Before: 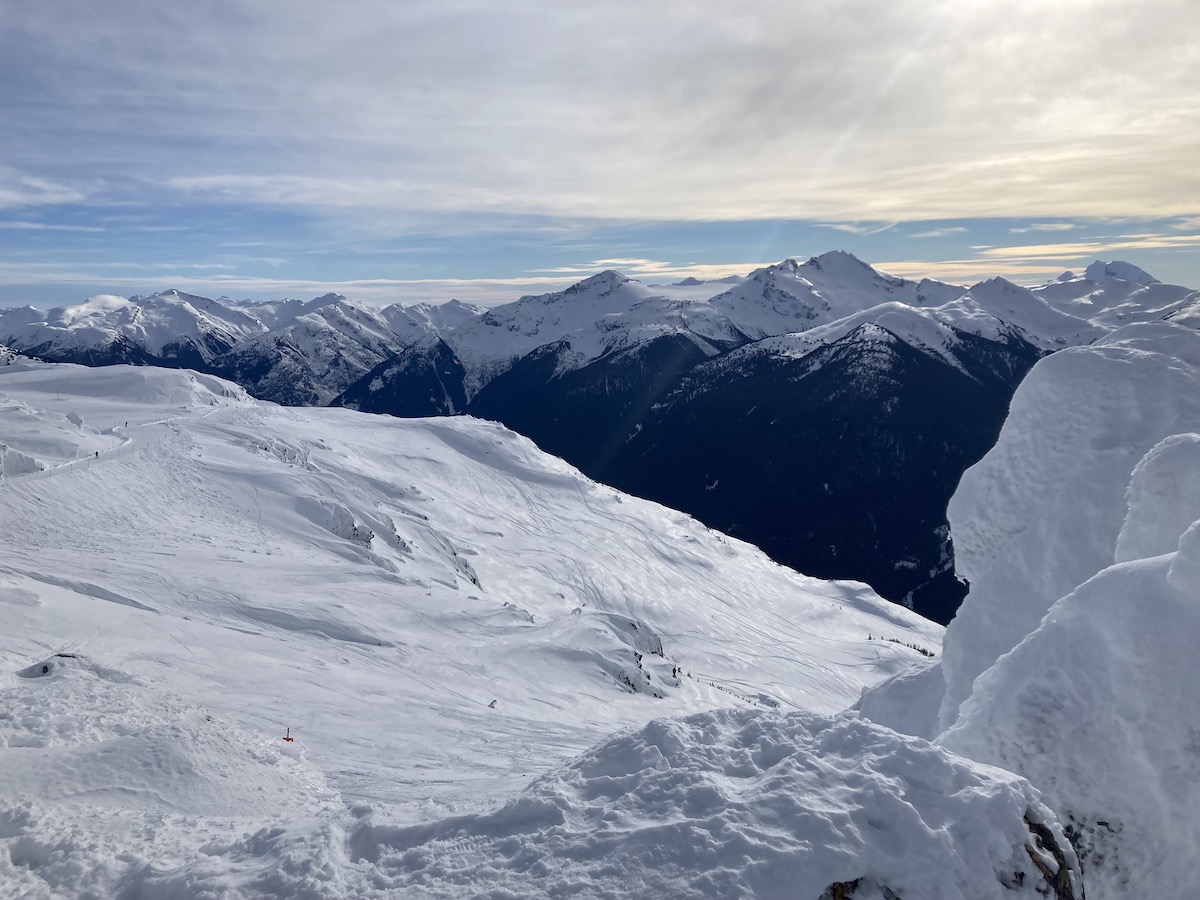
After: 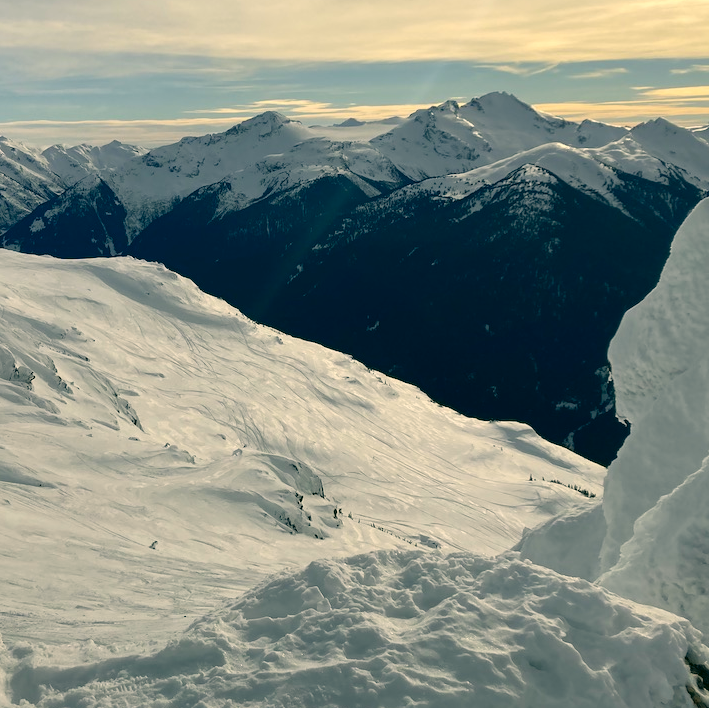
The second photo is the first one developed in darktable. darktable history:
crop and rotate: left 28.256%, top 17.734%, right 12.656%, bottom 3.573%
color correction: highlights a* 5.3, highlights b* 24.26, shadows a* -15.58, shadows b* 4.02
